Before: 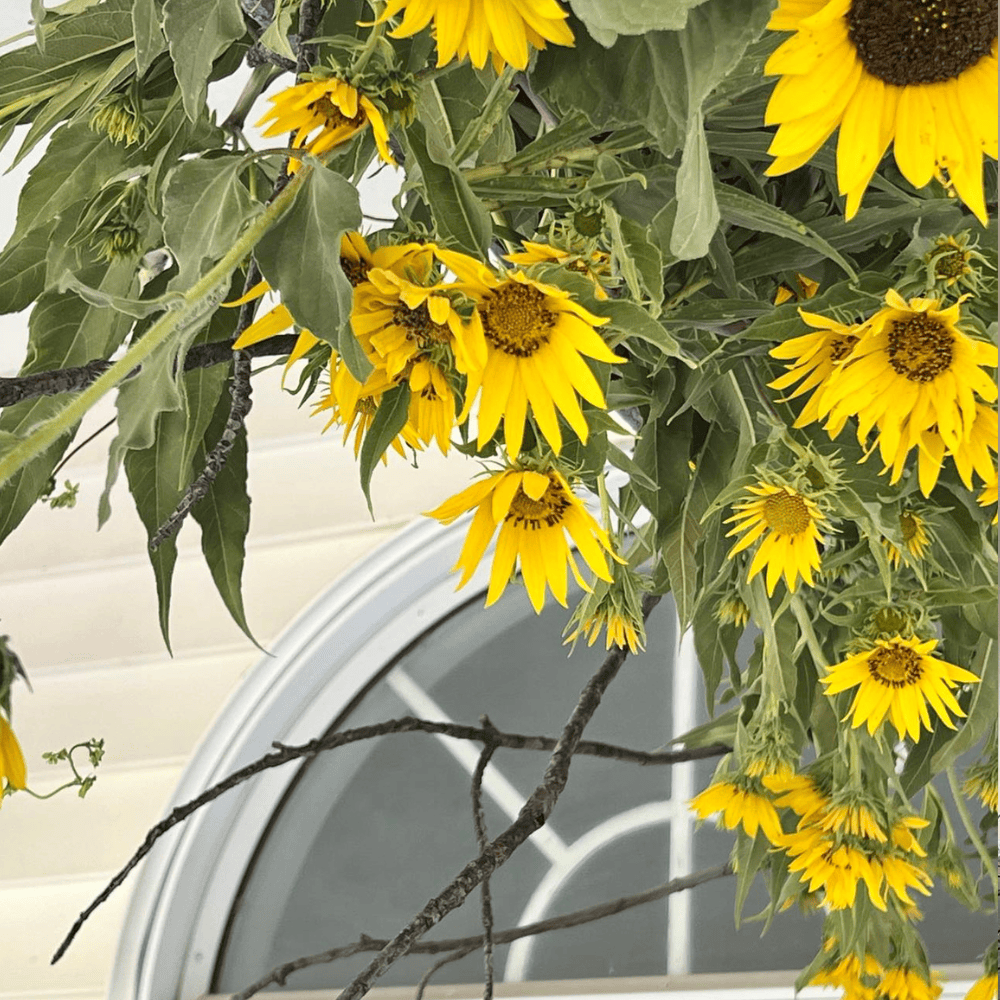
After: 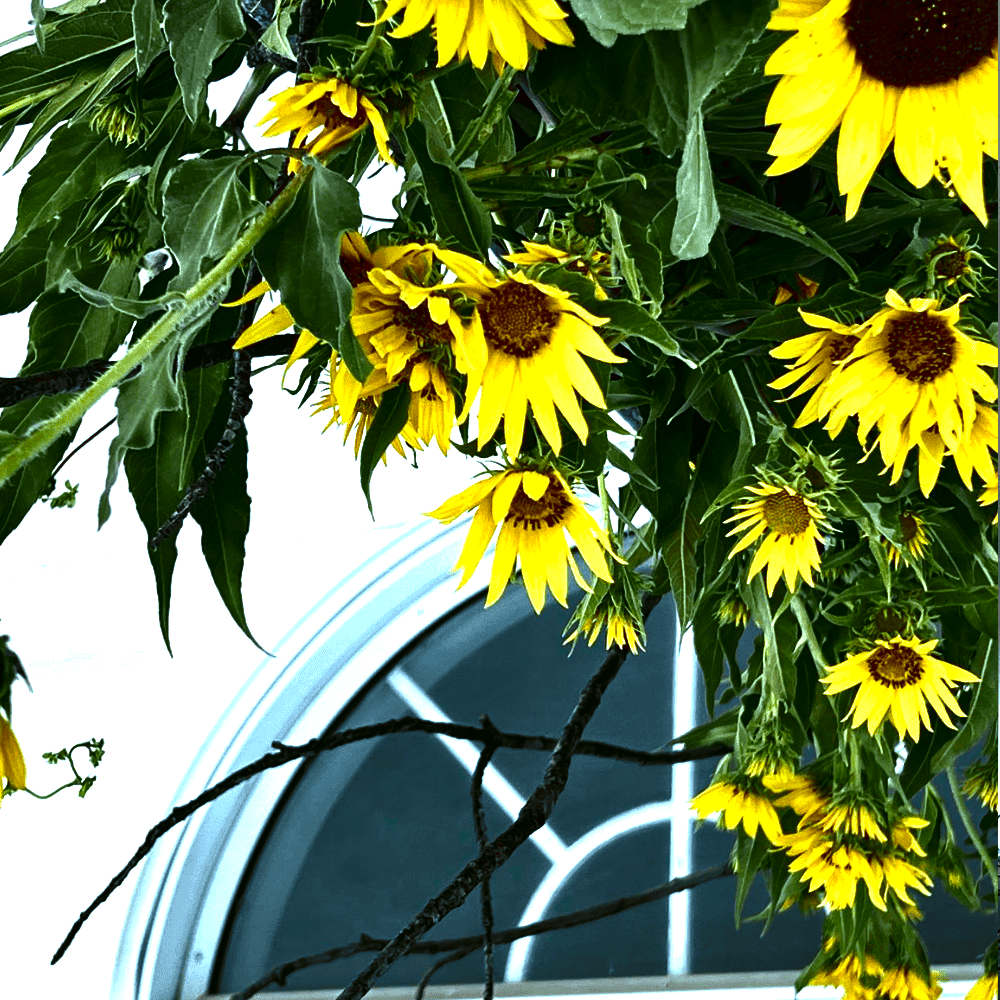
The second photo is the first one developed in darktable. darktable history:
color correction: highlights a* -12.56, highlights b* -17.72, saturation 0.701
exposure: black level correction 0, exposure 0.692 EV, compensate exposure bias true, compensate highlight preservation false
contrast brightness saturation: brightness -0.988, saturation 0.996
color calibration: illuminant custom, x 0.368, y 0.373, temperature 4348.05 K
